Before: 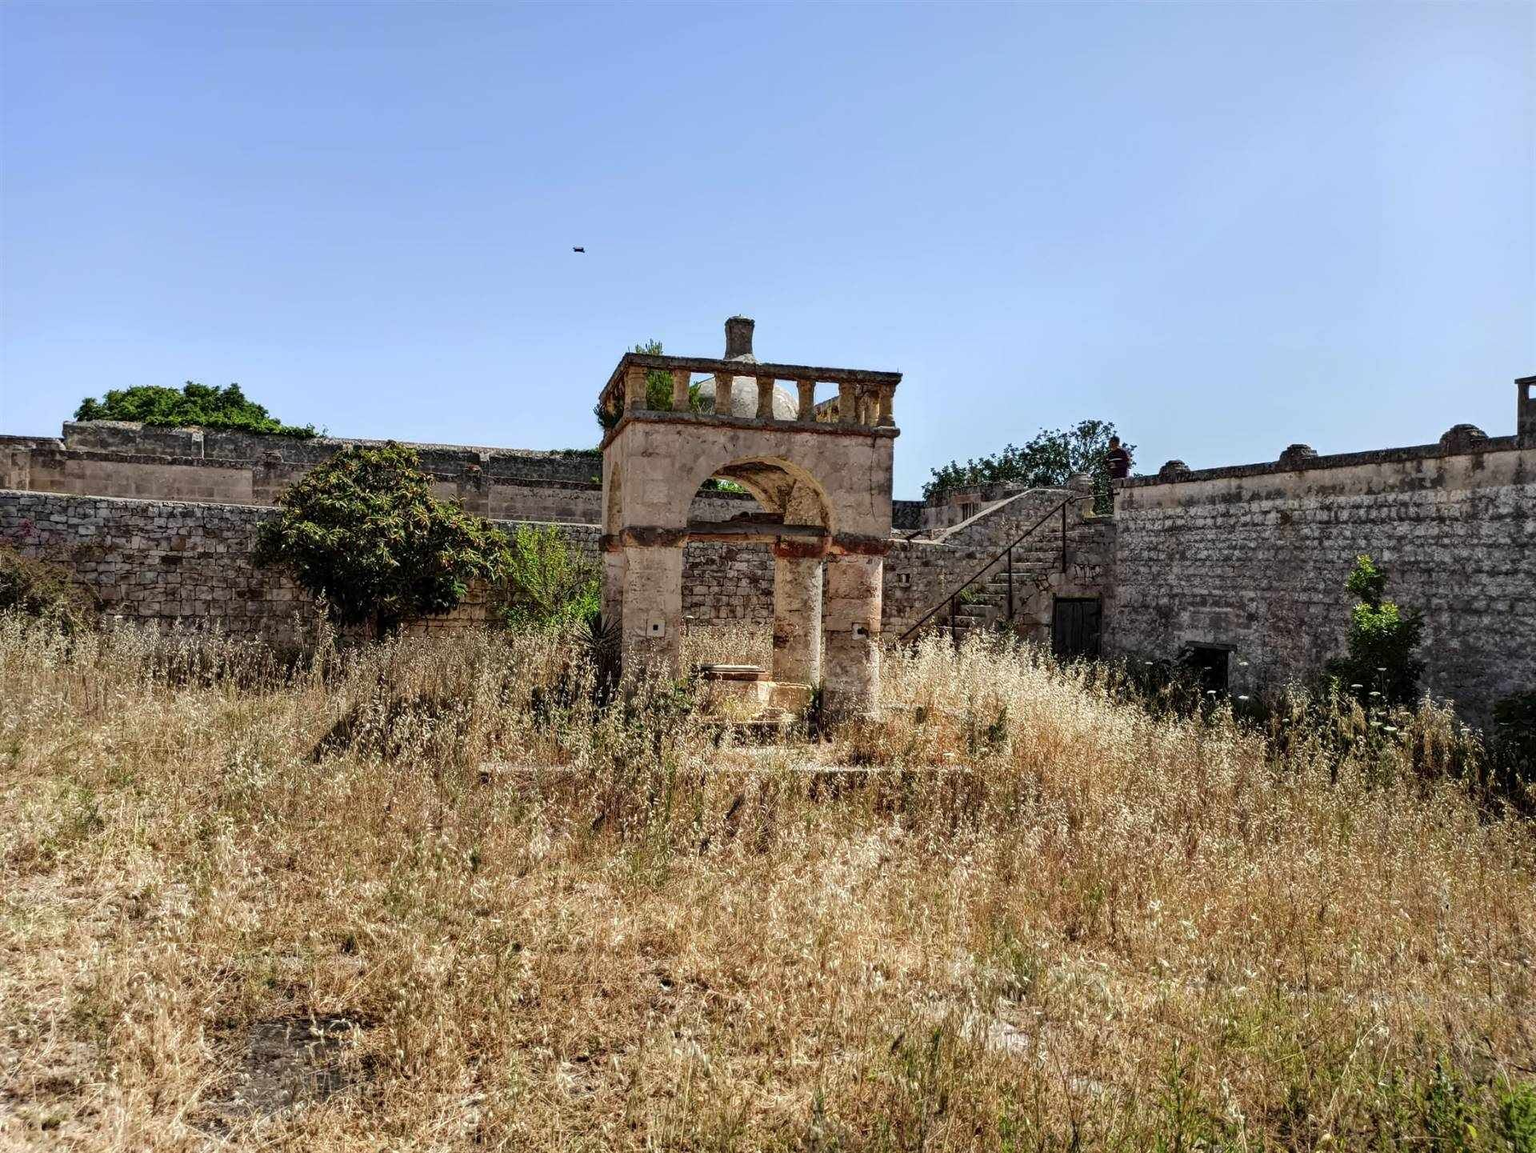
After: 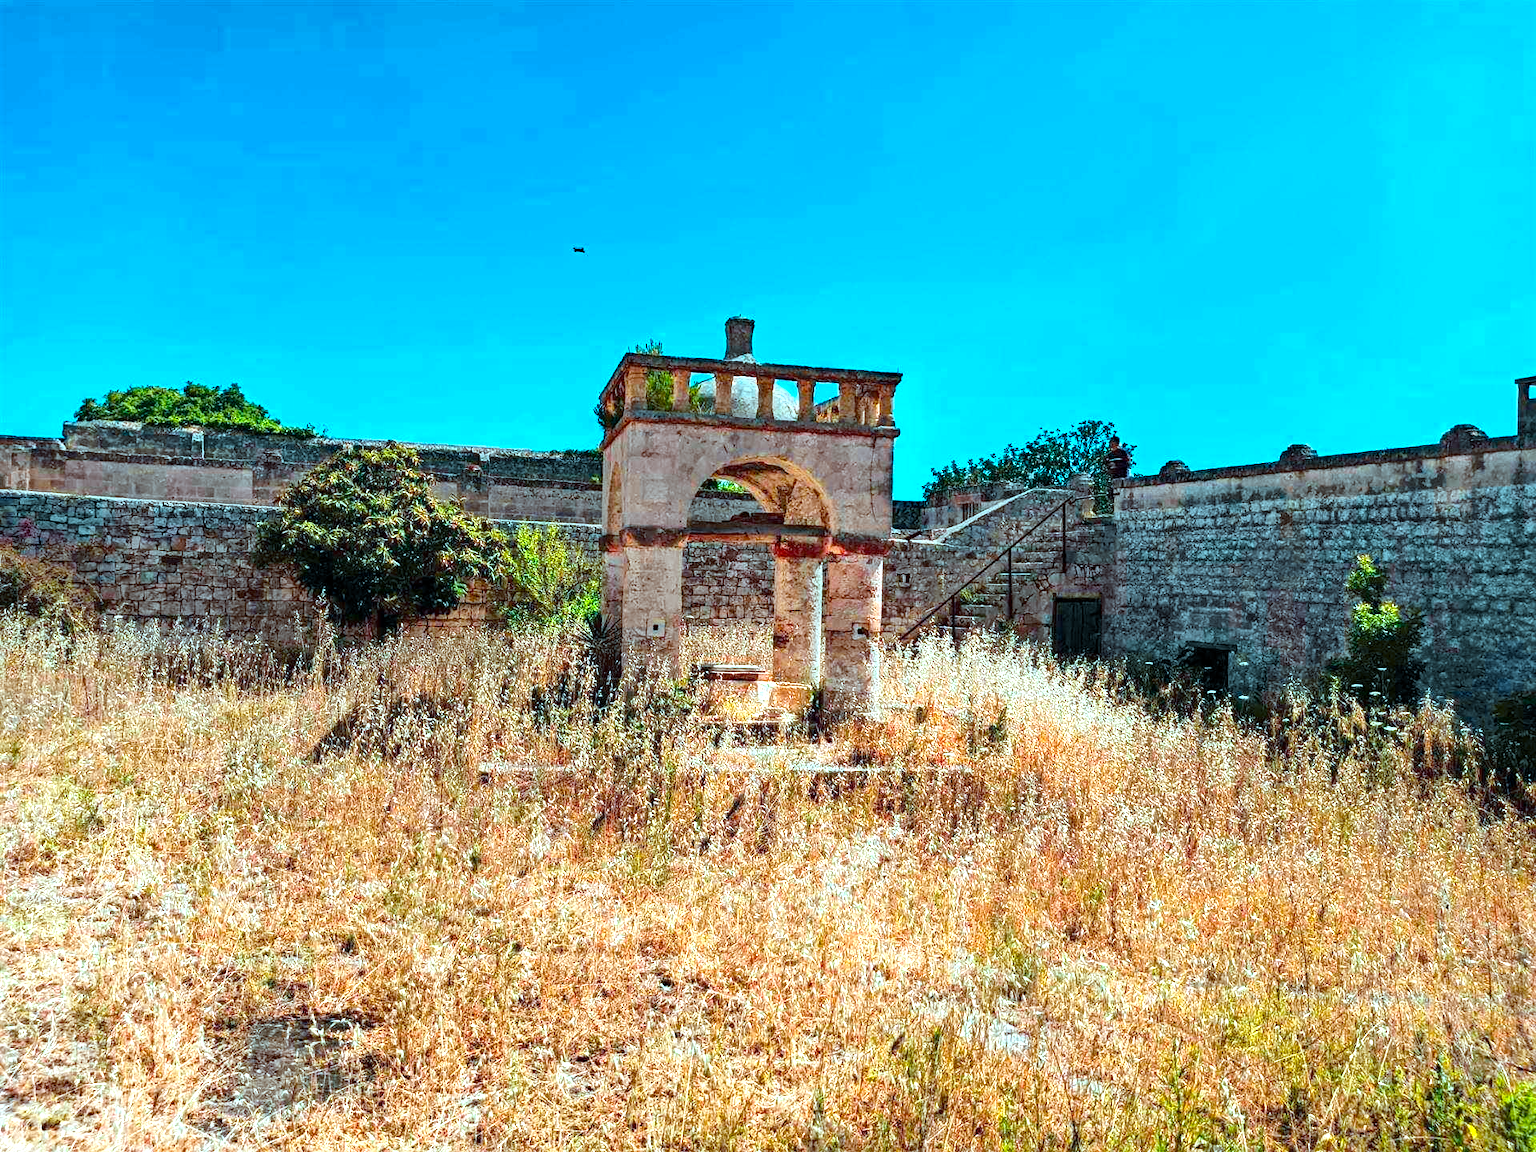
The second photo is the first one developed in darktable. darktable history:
sharpen: amount 0.205
color calibration: output R [1.422, -0.35, -0.252, 0], output G [-0.238, 1.259, -0.084, 0], output B [-0.081, -0.196, 1.58, 0], output brightness [0.49, 0.671, -0.57, 0], illuminant Planckian (black body), x 0.353, y 0.353, temperature 4774.16 K
